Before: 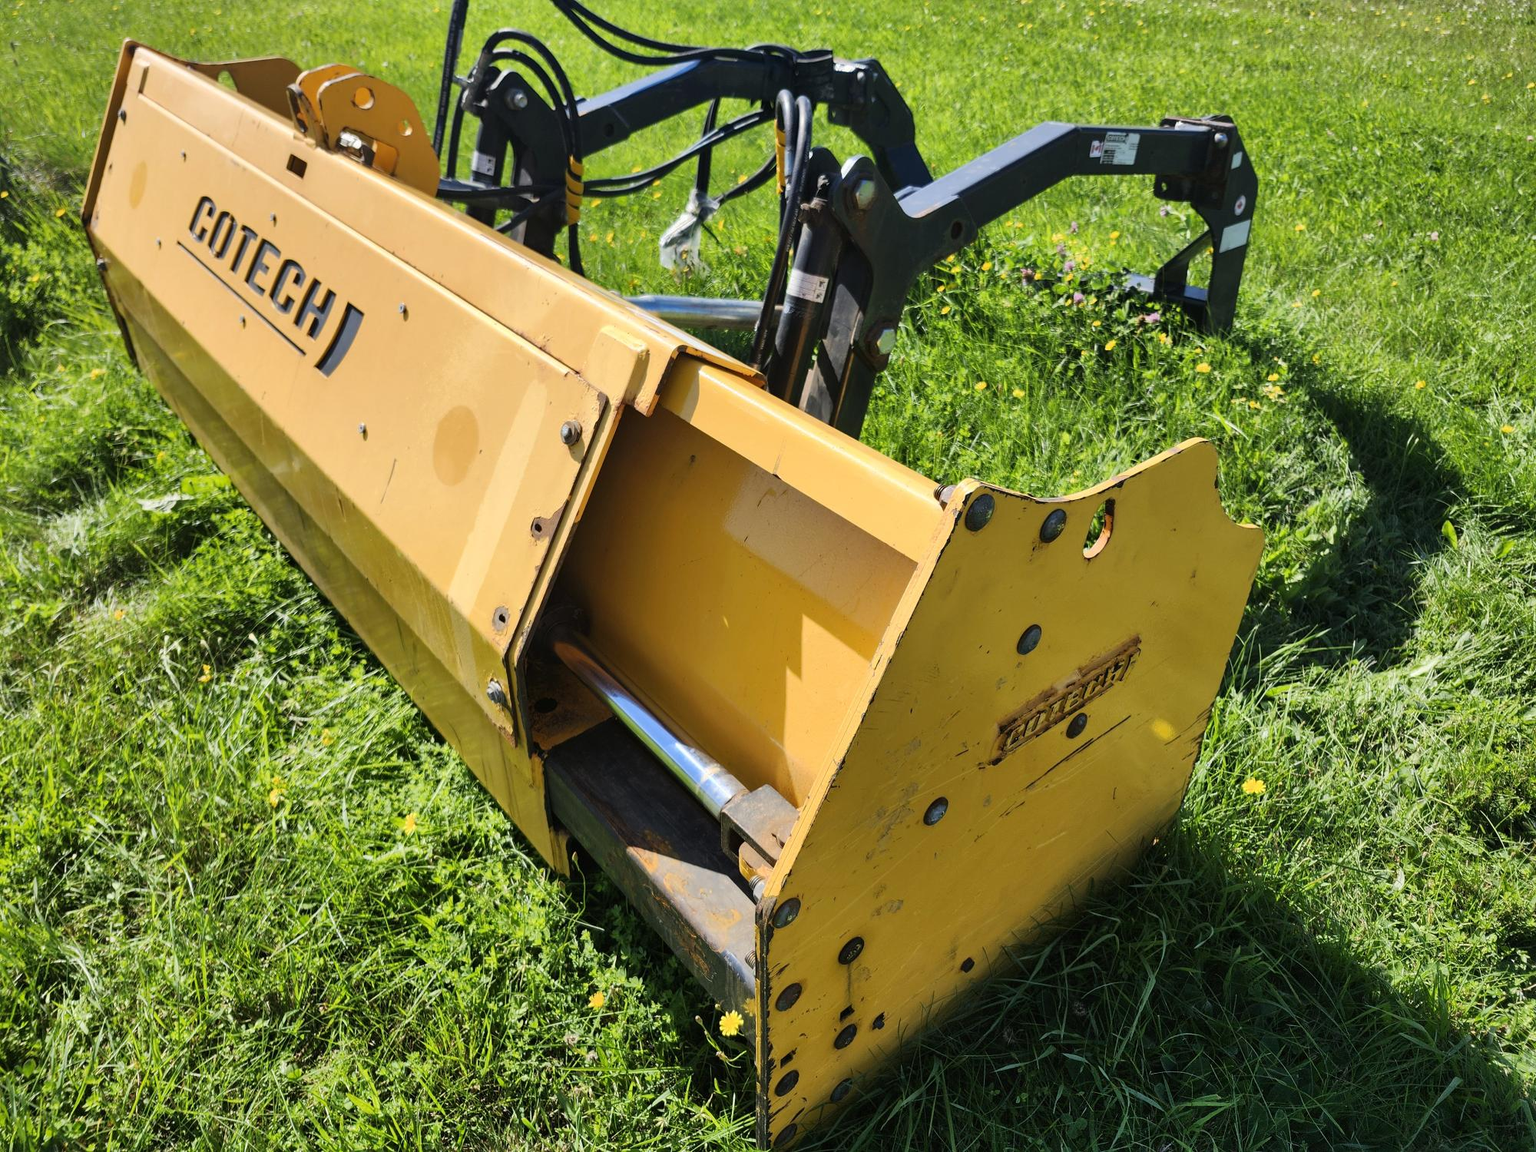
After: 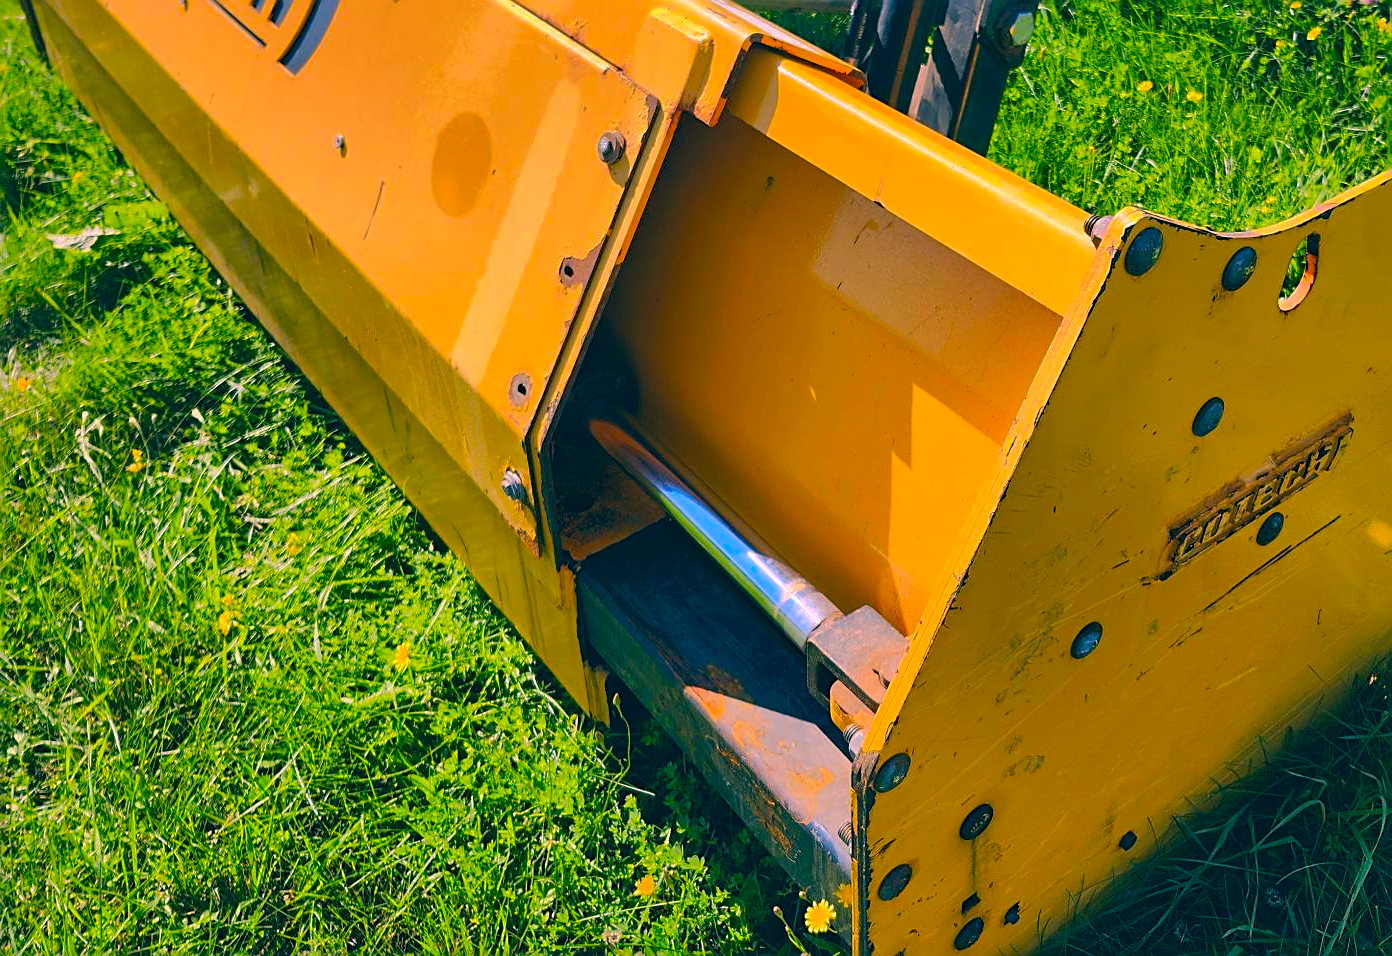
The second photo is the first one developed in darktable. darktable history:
shadows and highlights: shadows 39.55, highlights -60.11
sharpen: on, module defaults
color correction: highlights a* 17.16, highlights b* 0.304, shadows a* -15.1, shadows b* -14.49, saturation 1.47
crop: left 6.605%, top 27.77%, right 23.759%, bottom 8.457%
